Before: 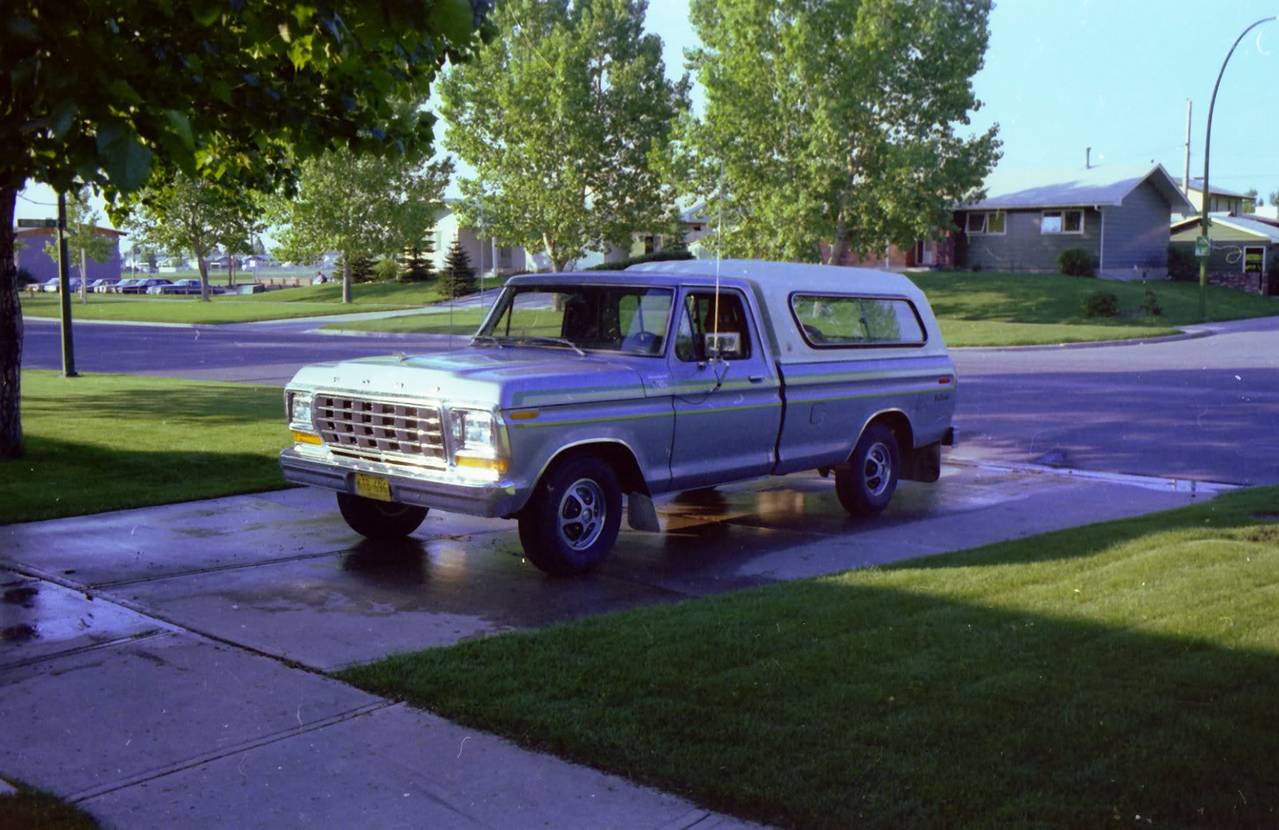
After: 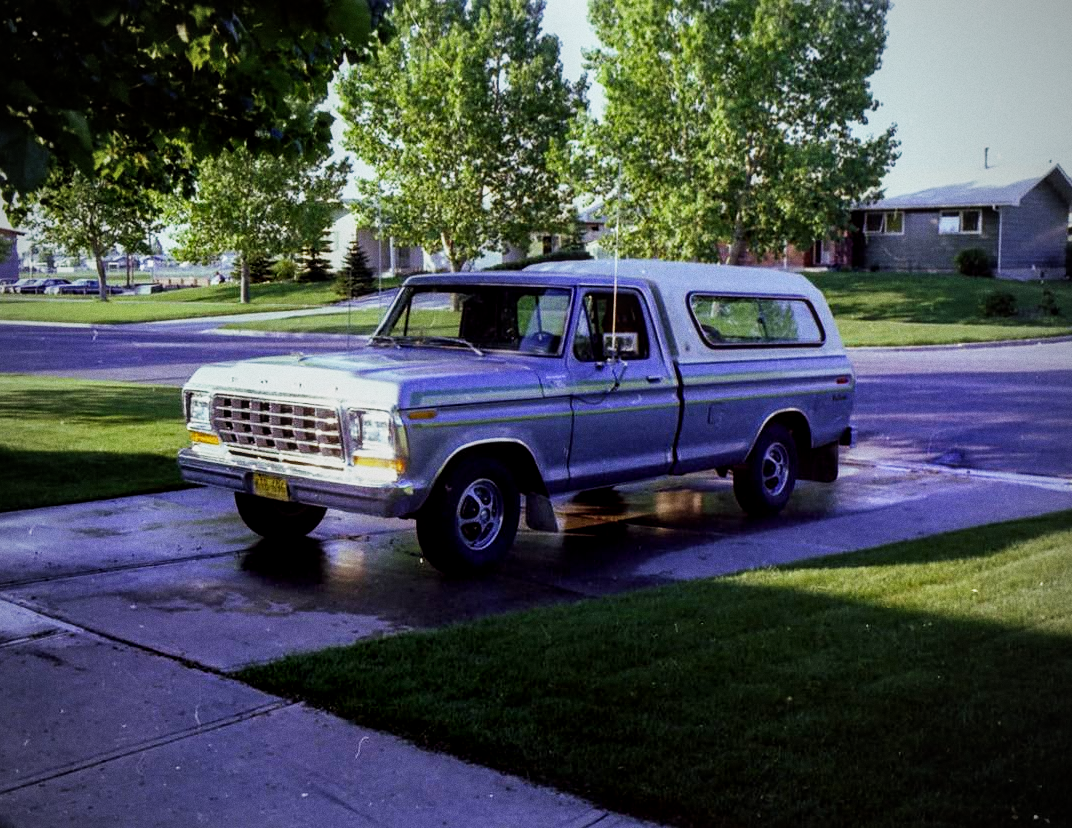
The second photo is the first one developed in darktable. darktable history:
grain: coarseness 0.47 ISO
sharpen: amount 0.2
local contrast: on, module defaults
crop: left 8.026%, right 7.374%
sigmoid: contrast 1.7, skew 0.1, preserve hue 0%, red attenuation 0.1, red rotation 0.035, green attenuation 0.1, green rotation -0.017, blue attenuation 0.15, blue rotation -0.052, base primaries Rec2020
vignetting: on, module defaults
rotate and perspective: crop left 0, crop top 0
